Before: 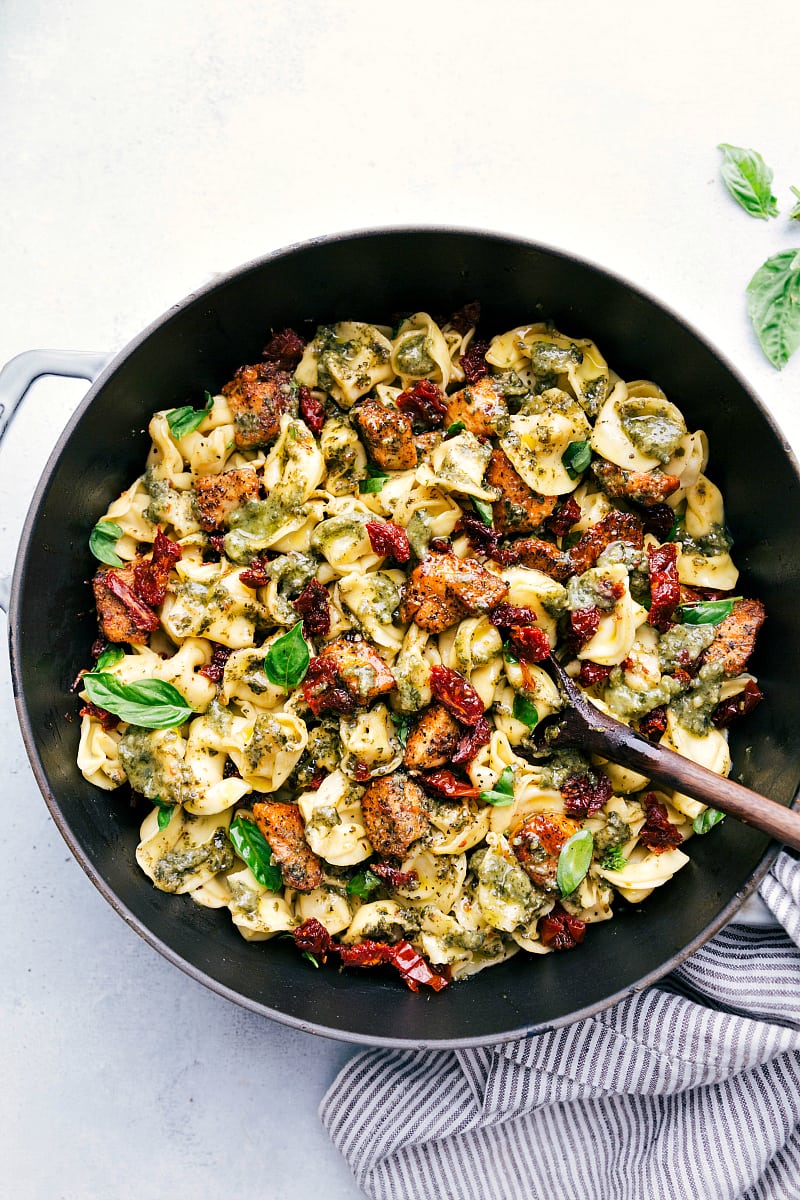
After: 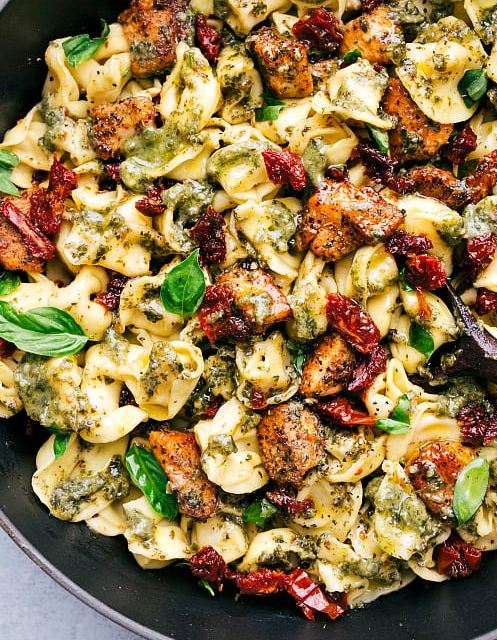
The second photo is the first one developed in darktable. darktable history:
crop: left 13.104%, top 31.047%, right 24.646%, bottom 15.58%
